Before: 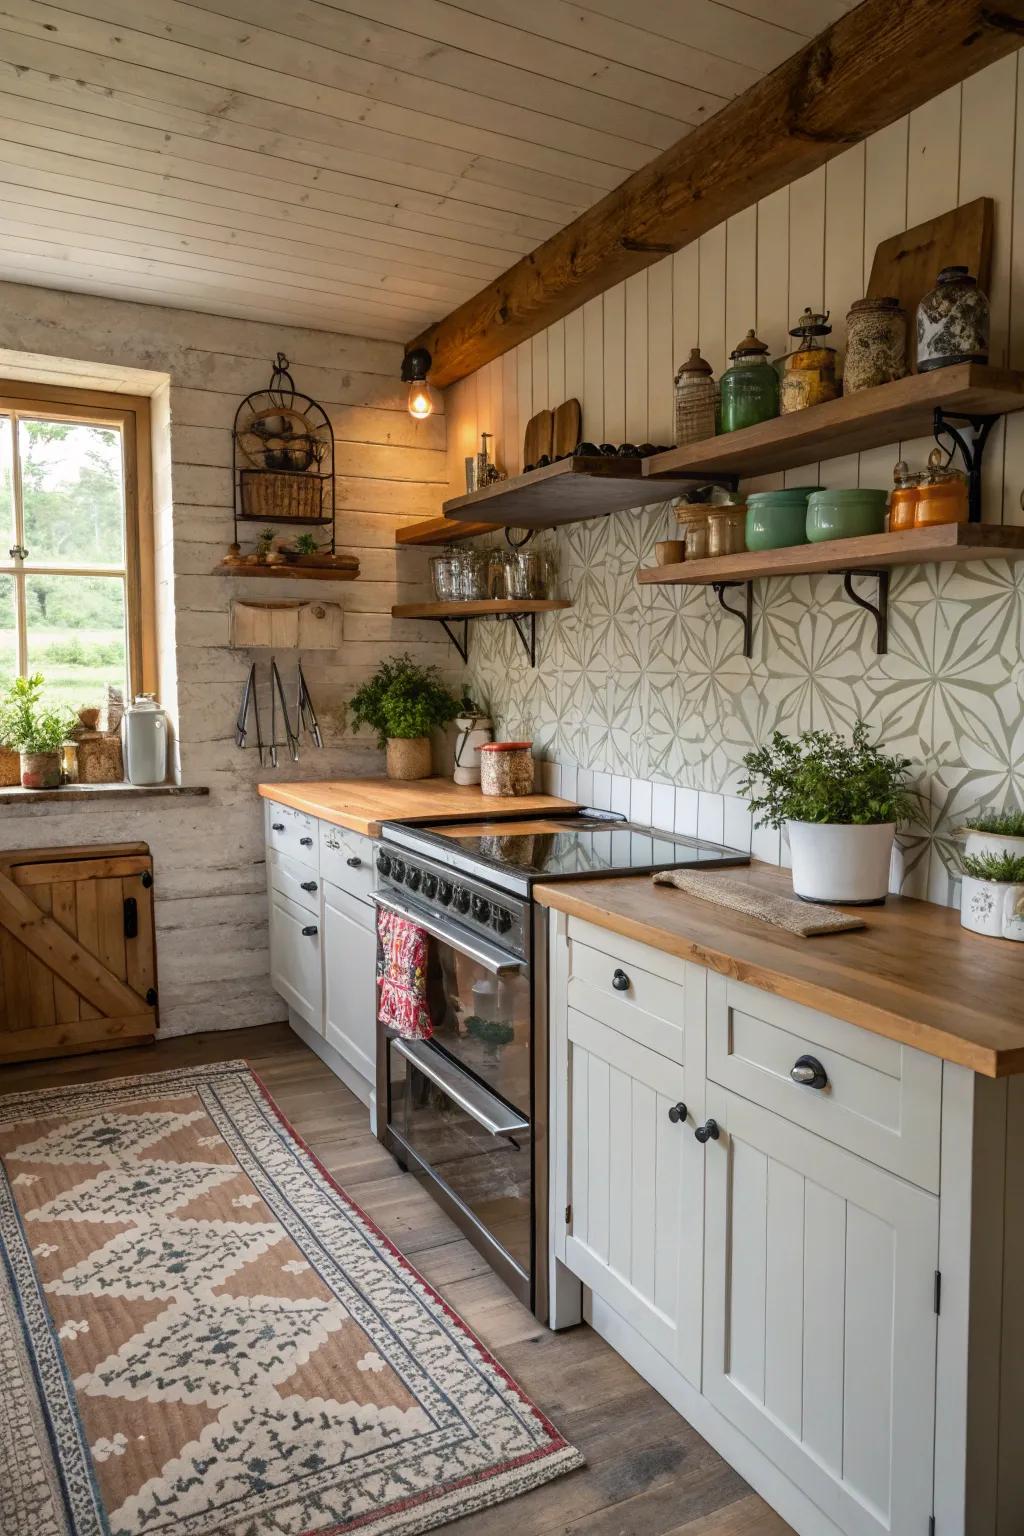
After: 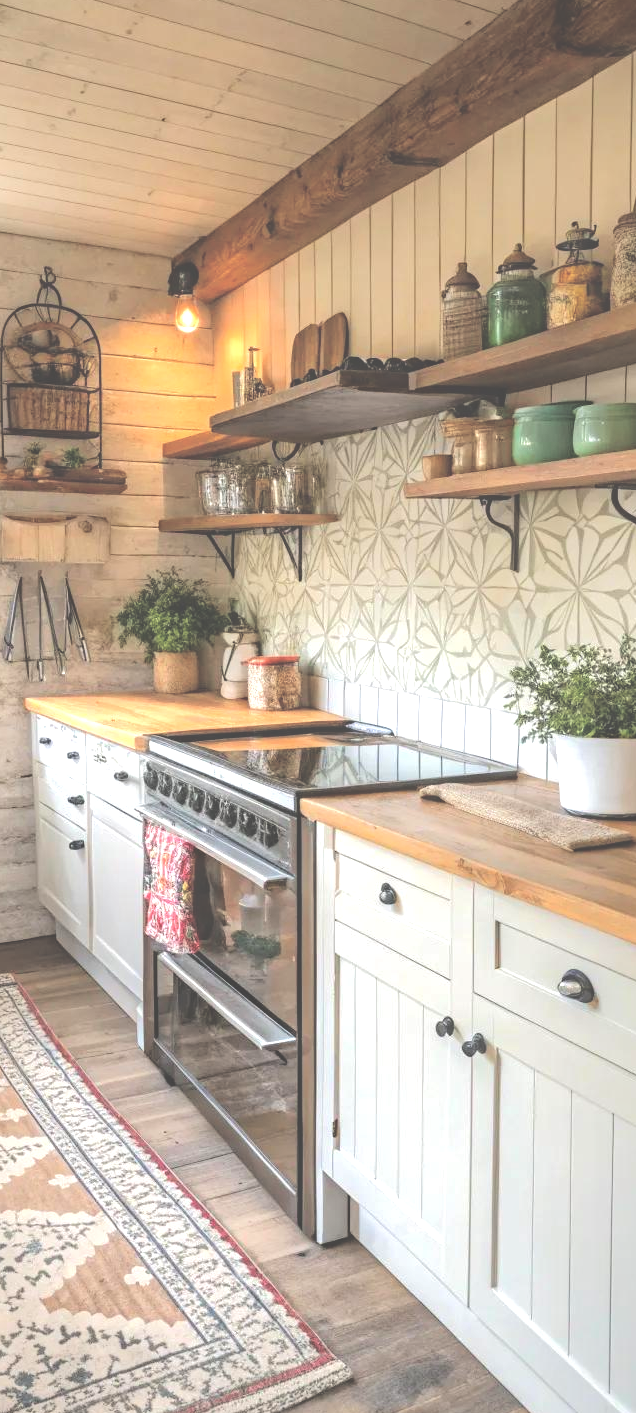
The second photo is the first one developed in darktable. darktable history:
local contrast: highlights 105%, shadows 101%, detail 120%, midtone range 0.2
levels: black 0.041%, levels [0, 0.478, 1]
crop and rotate: left 22.774%, top 5.619%, right 15.027%, bottom 2.334%
haze removal: compatibility mode true, adaptive false
exposure: black level correction -0.04, exposure 0.064 EV, compensate exposure bias true, compensate highlight preservation false
tone curve: curves: ch0 [(0, 0) (0.003, 0.177) (0.011, 0.177) (0.025, 0.176) (0.044, 0.178) (0.069, 0.186) (0.1, 0.194) (0.136, 0.203) (0.177, 0.223) (0.224, 0.255) (0.277, 0.305) (0.335, 0.383) (0.399, 0.467) (0.468, 0.546) (0.543, 0.616) (0.623, 0.694) (0.709, 0.764) (0.801, 0.834) (0.898, 0.901) (1, 1)], color space Lab, independent channels, preserve colors none
tone equalizer: -8 EV -0.724 EV, -7 EV -0.688 EV, -6 EV -0.567 EV, -5 EV -0.384 EV, -3 EV 0.397 EV, -2 EV 0.6 EV, -1 EV 0.688 EV, +0 EV 0.754 EV, mask exposure compensation -0.497 EV
